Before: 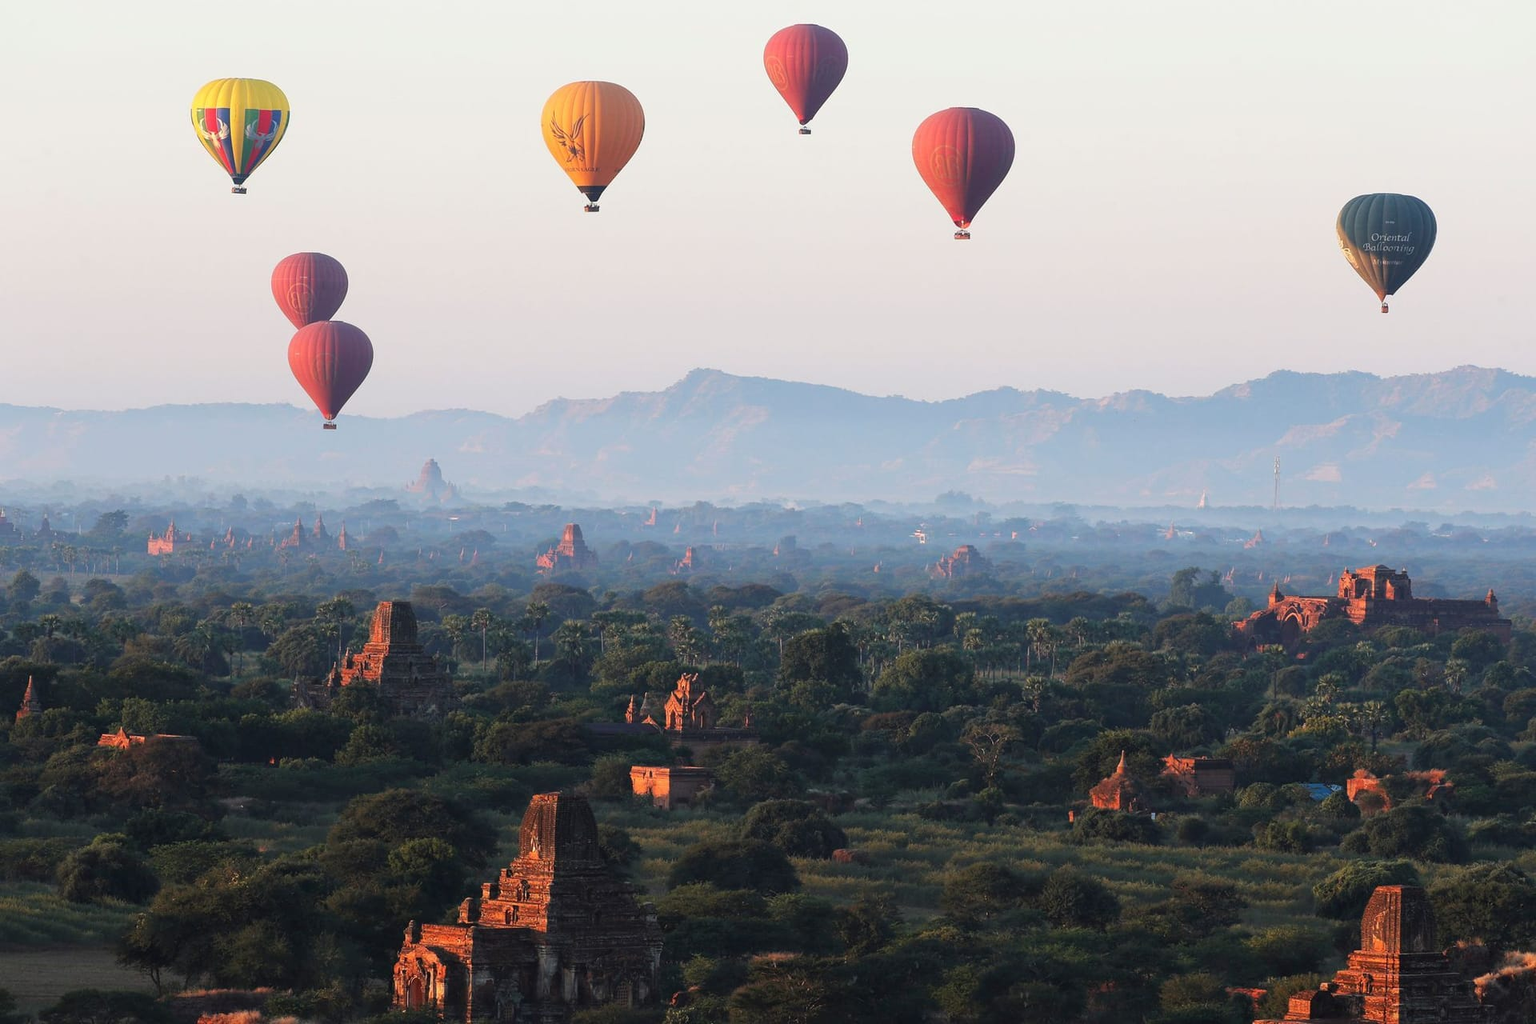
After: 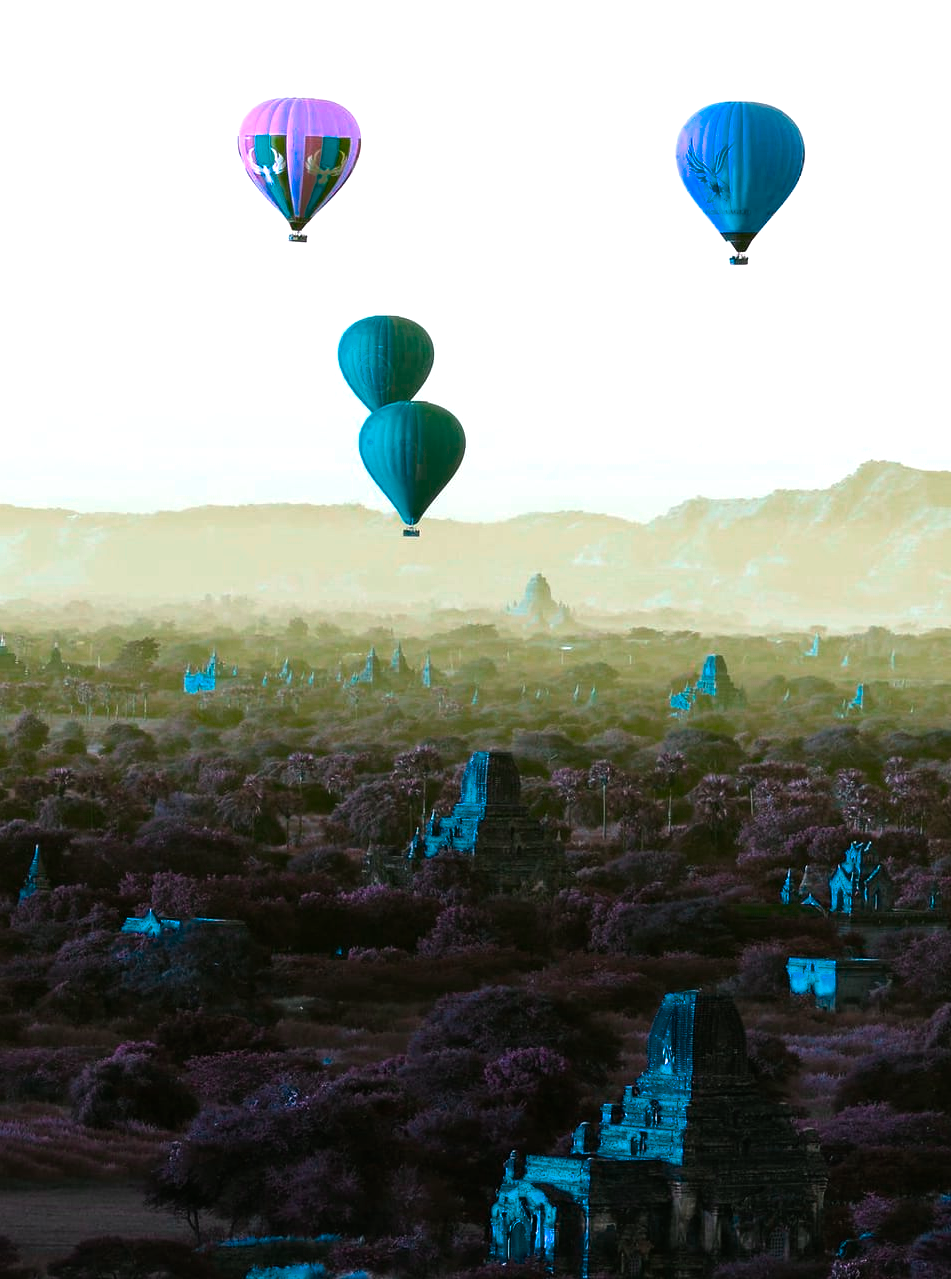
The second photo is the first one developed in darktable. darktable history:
crop and rotate: left 0.053%, top 0%, right 50.366%
color balance rgb: power › hue 172.84°, linear chroma grading › global chroma 15.076%, perceptual saturation grading › global saturation 30.732%, hue shift -149.45°, contrast 34.52%, saturation formula JzAzBz (2021)
